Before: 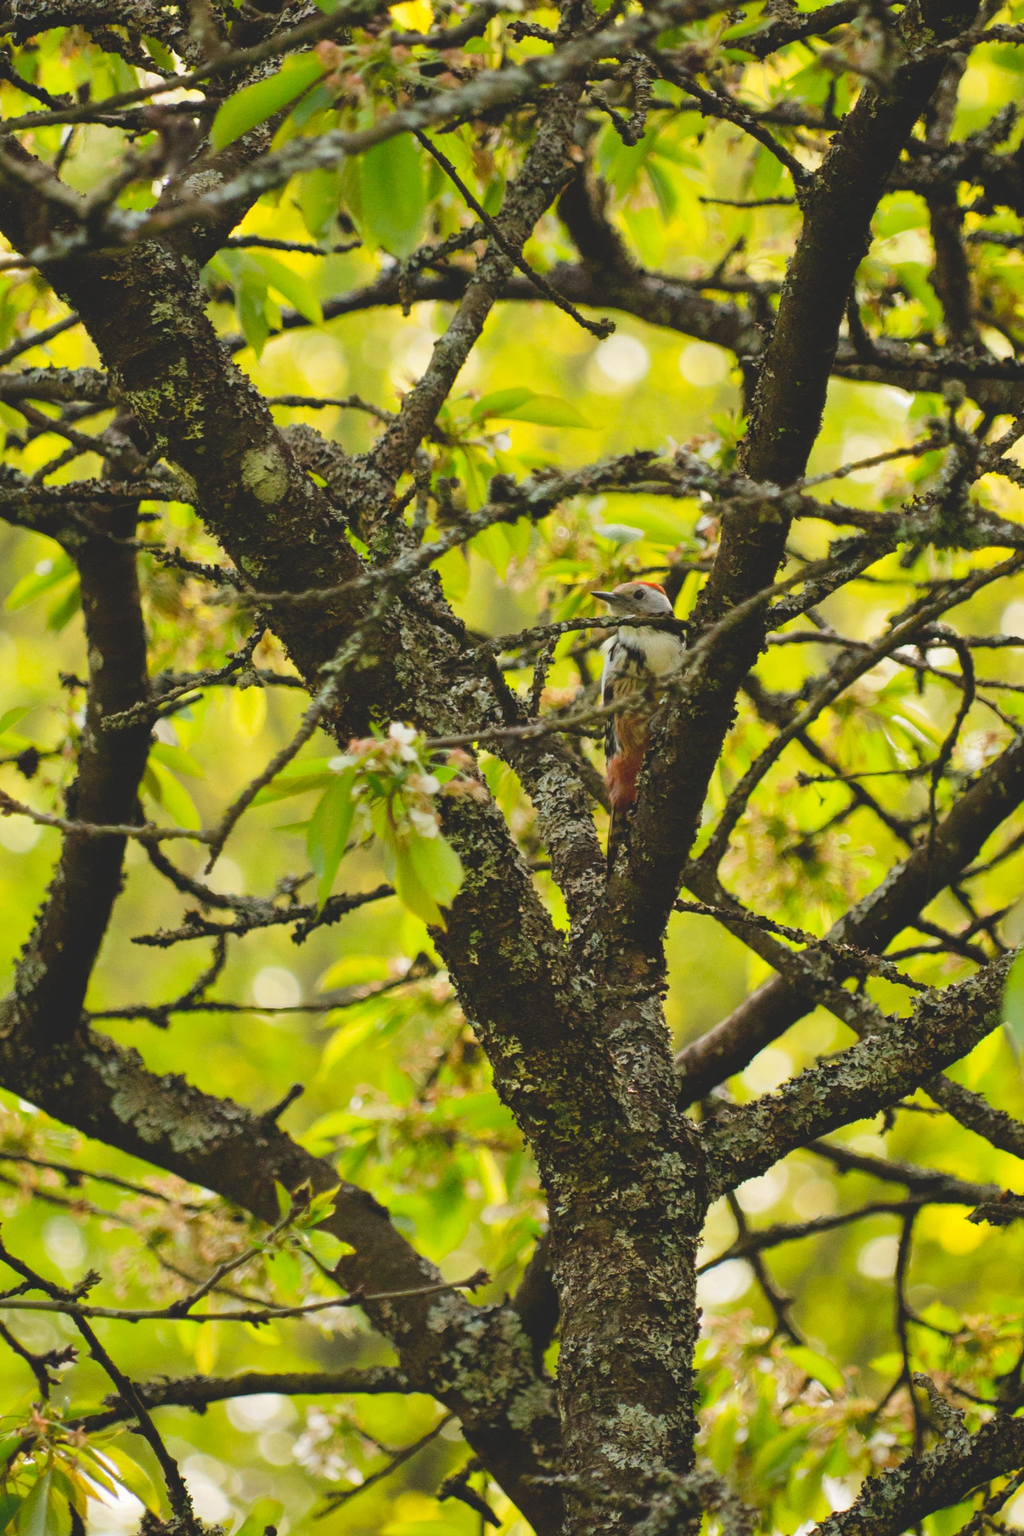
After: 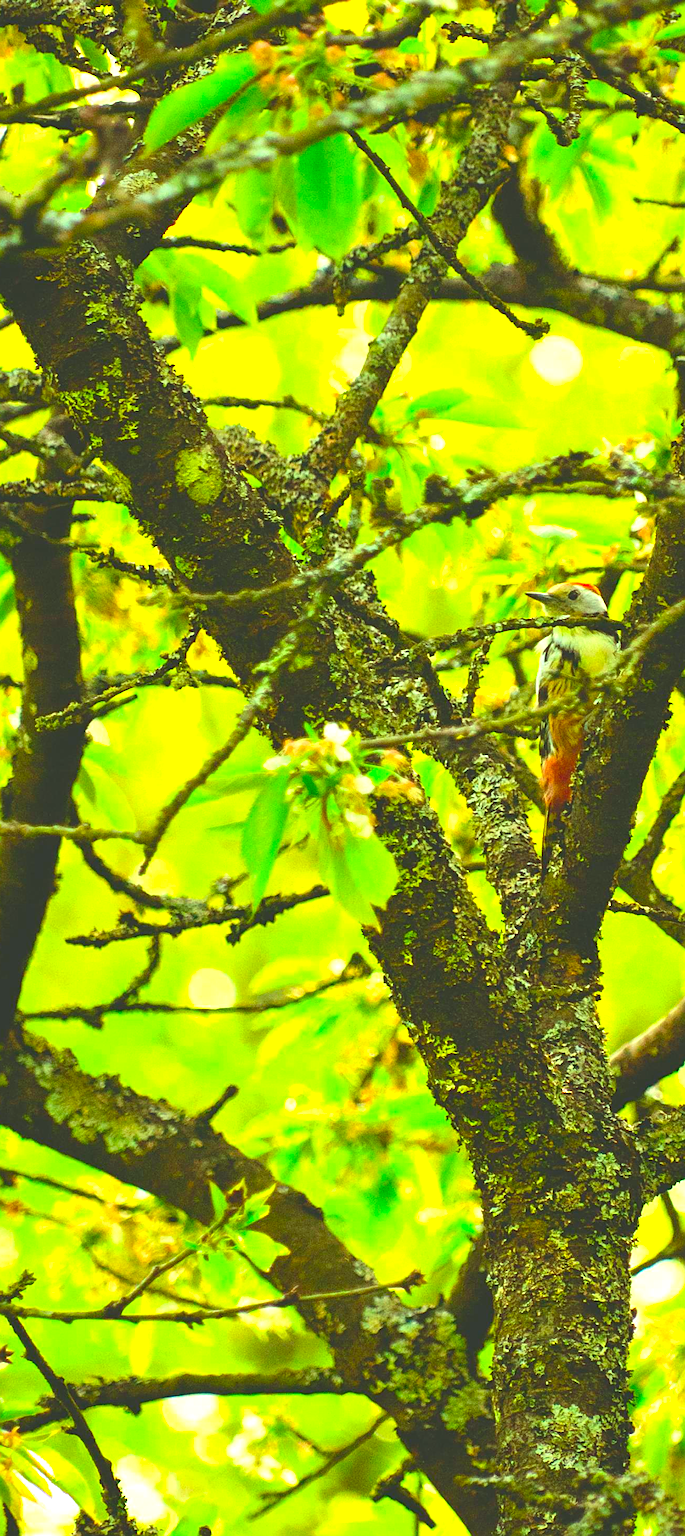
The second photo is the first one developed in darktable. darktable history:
exposure: black level correction 0, exposure 1.123 EV, compensate highlight preservation false
crop and rotate: left 6.452%, right 26.56%
color correction: highlights a* -10.94, highlights b* 9.85, saturation 1.71
sharpen: on, module defaults
